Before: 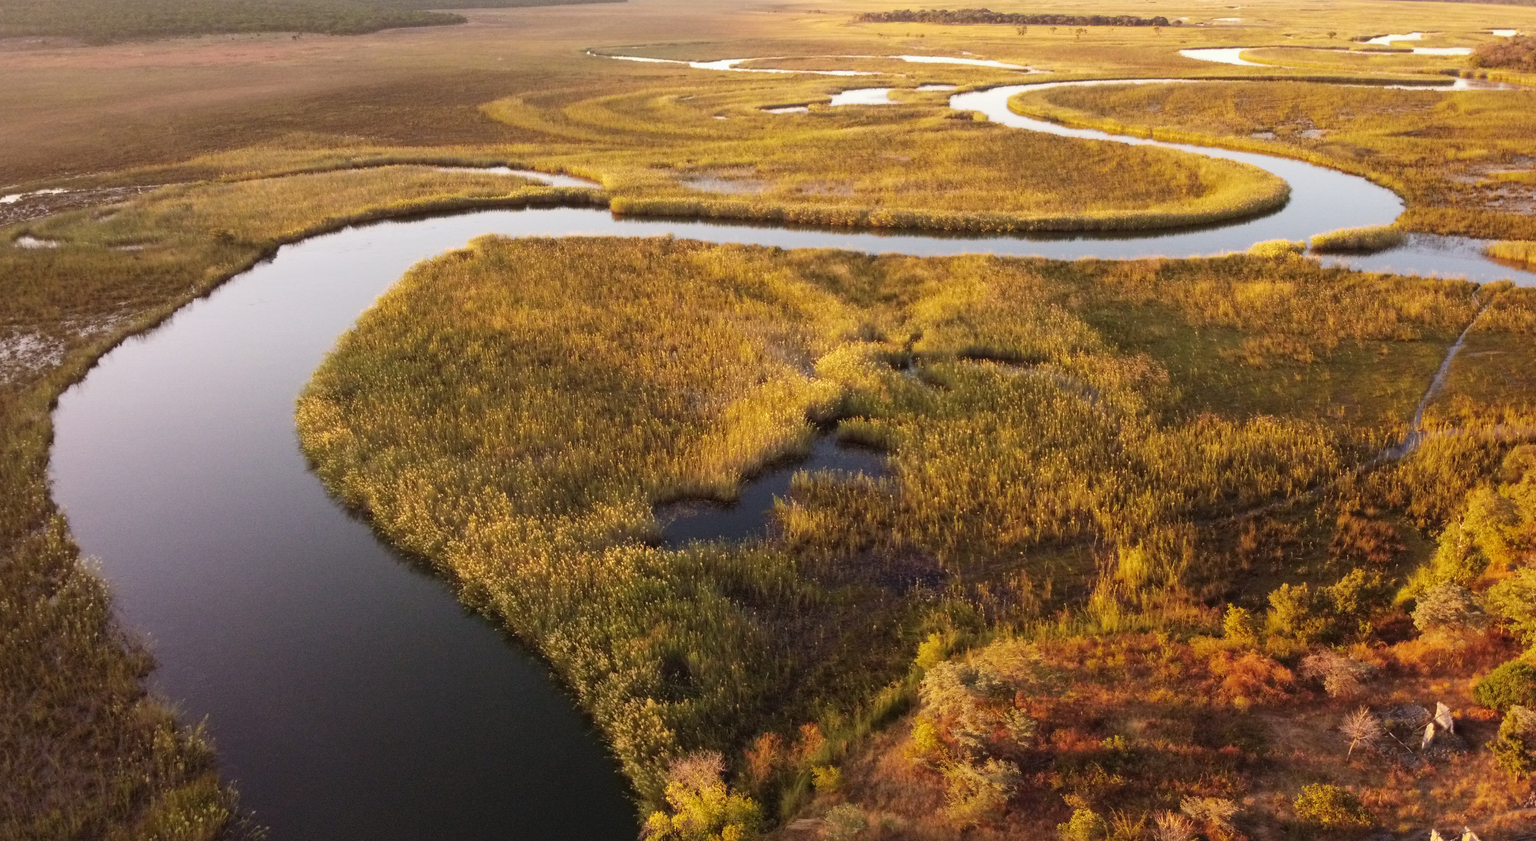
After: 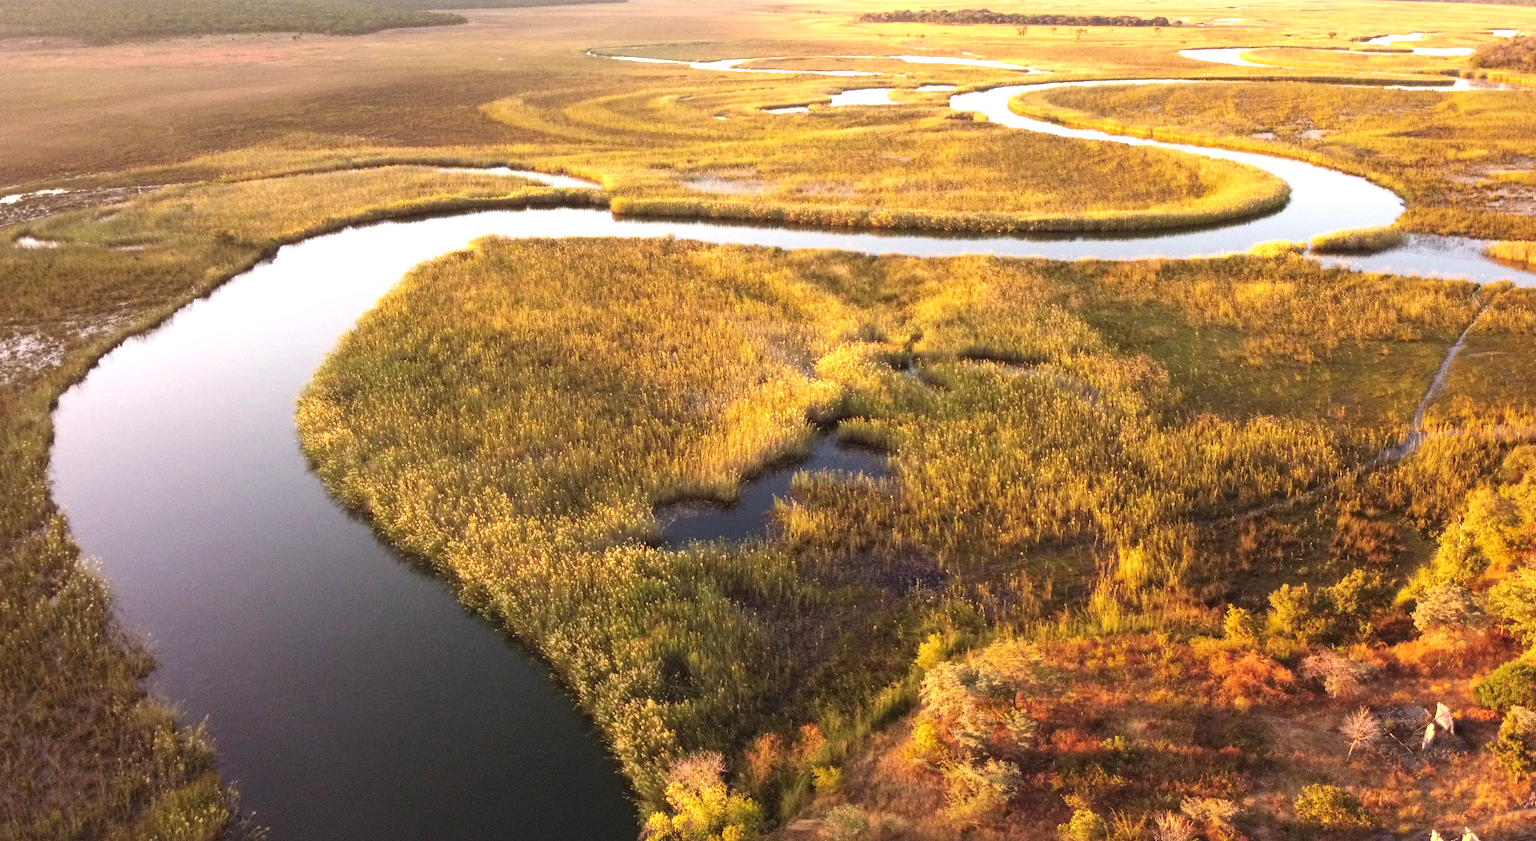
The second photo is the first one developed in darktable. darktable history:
exposure: exposure 0.739 EV, compensate highlight preservation false
